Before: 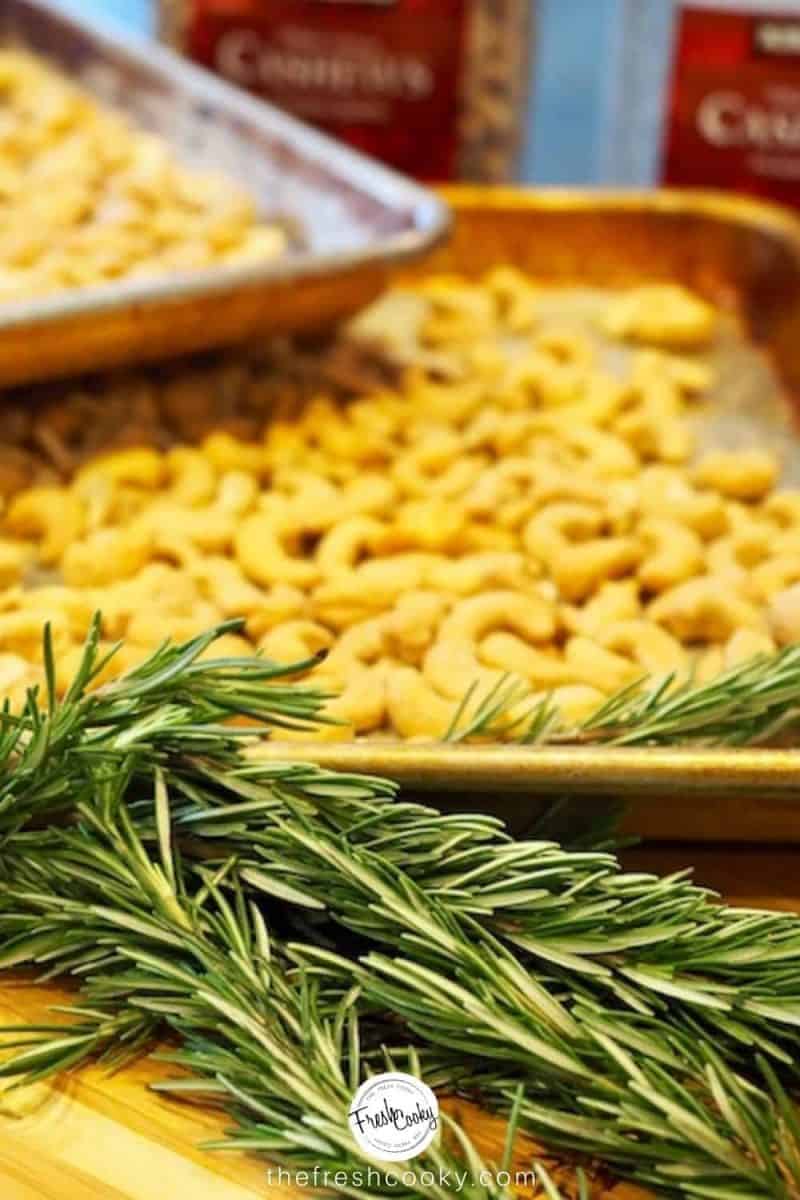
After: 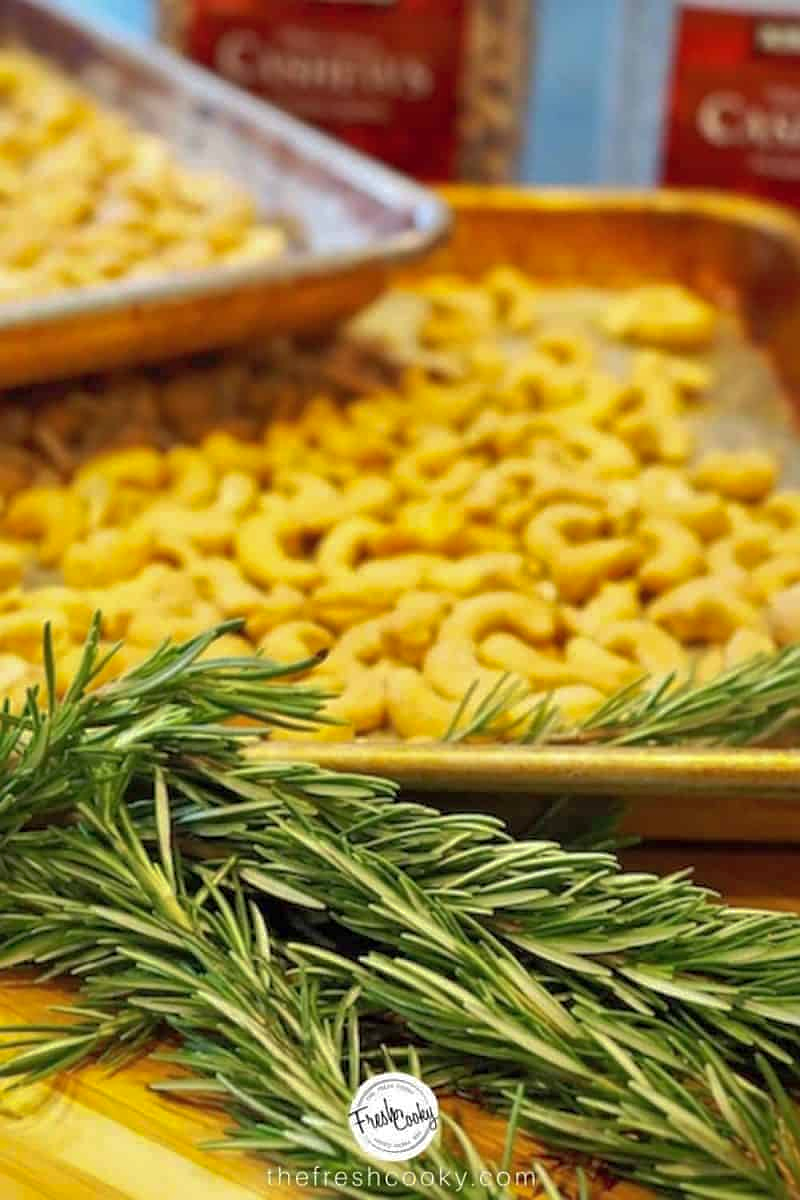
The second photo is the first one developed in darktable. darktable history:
sharpen: amount 0.203
shadows and highlights: on, module defaults
